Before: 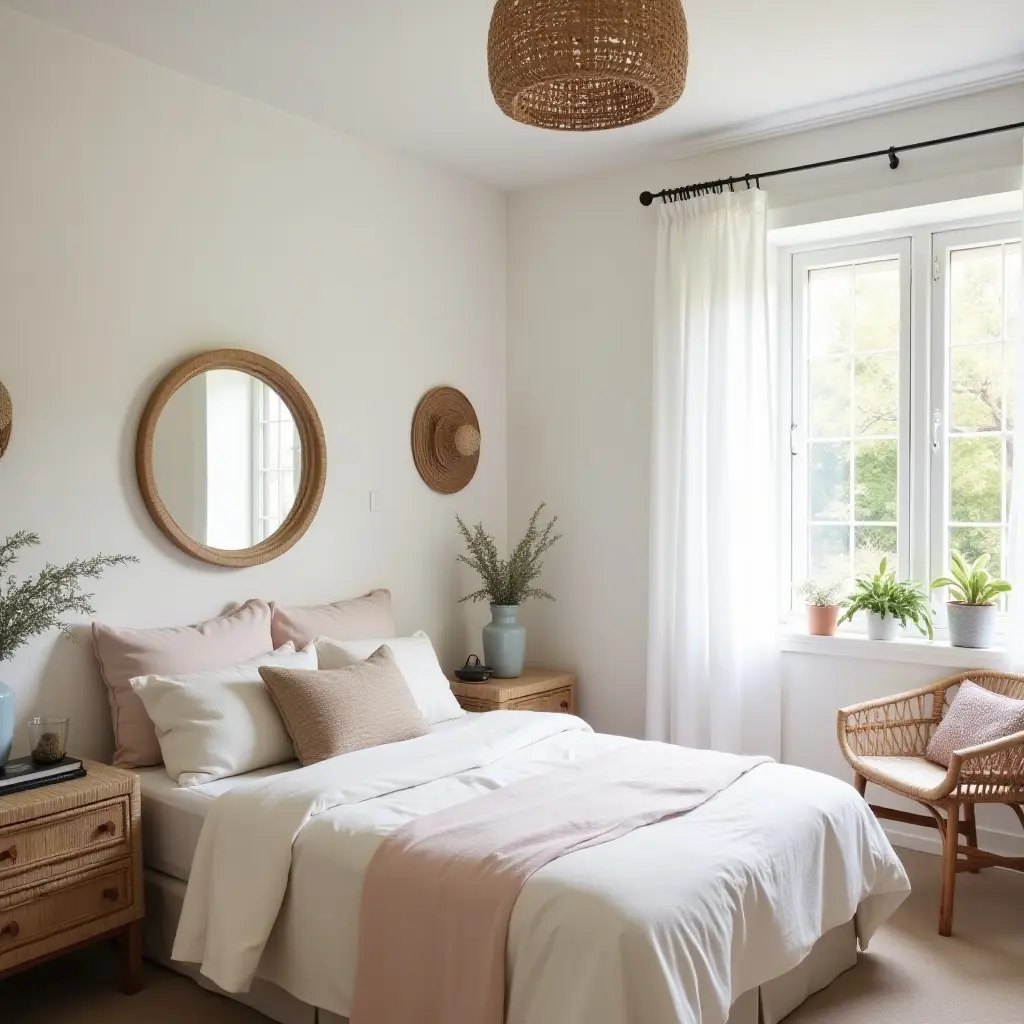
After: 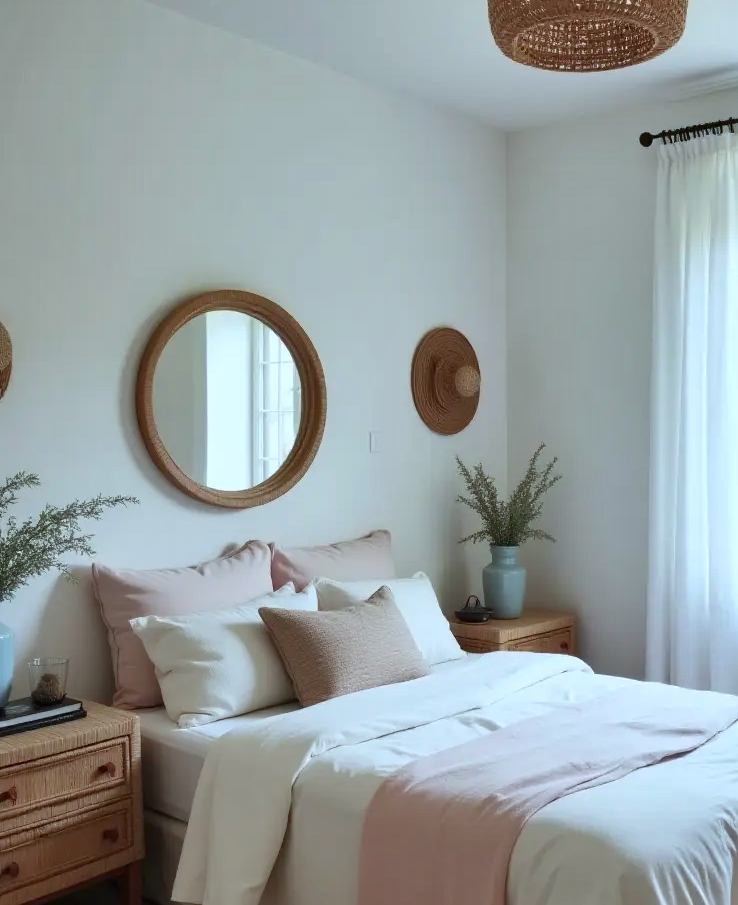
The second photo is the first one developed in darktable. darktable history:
color calibration: output R [0.946, 0.065, -0.013, 0], output G [-0.246, 1.264, -0.017, 0], output B [0.046, -0.098, 1.05, 0], gray › normalize channels true, illuminant custom, x 0.368, y 0.373, temperature 4333.93 K, gamut compression 0.025
crop: top 5.783%, right 27.898%, bottom 5.742%
shadows and highlights: shadows 43.48, white point adjustment -1.34, soften with gaussian
